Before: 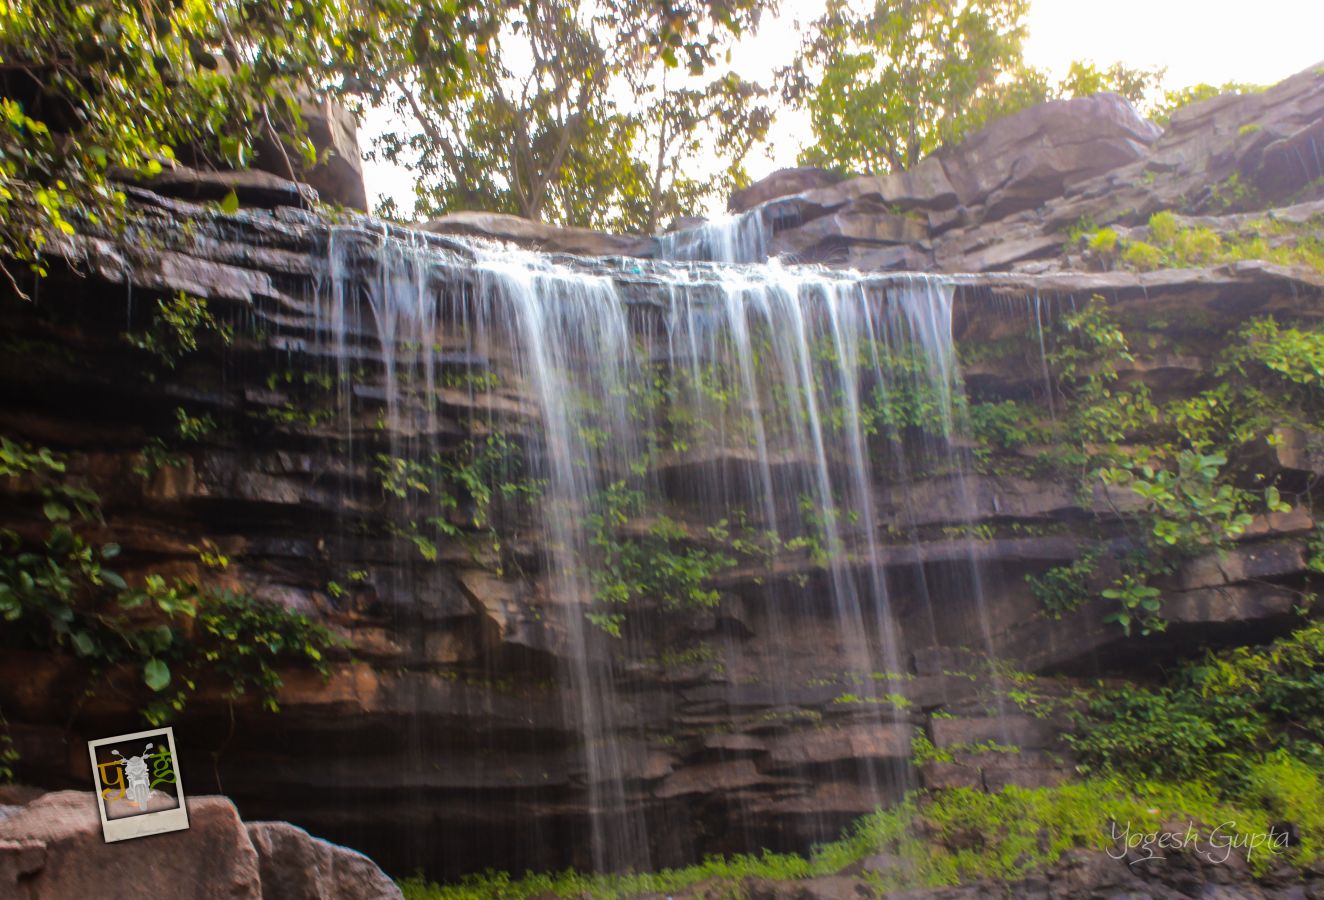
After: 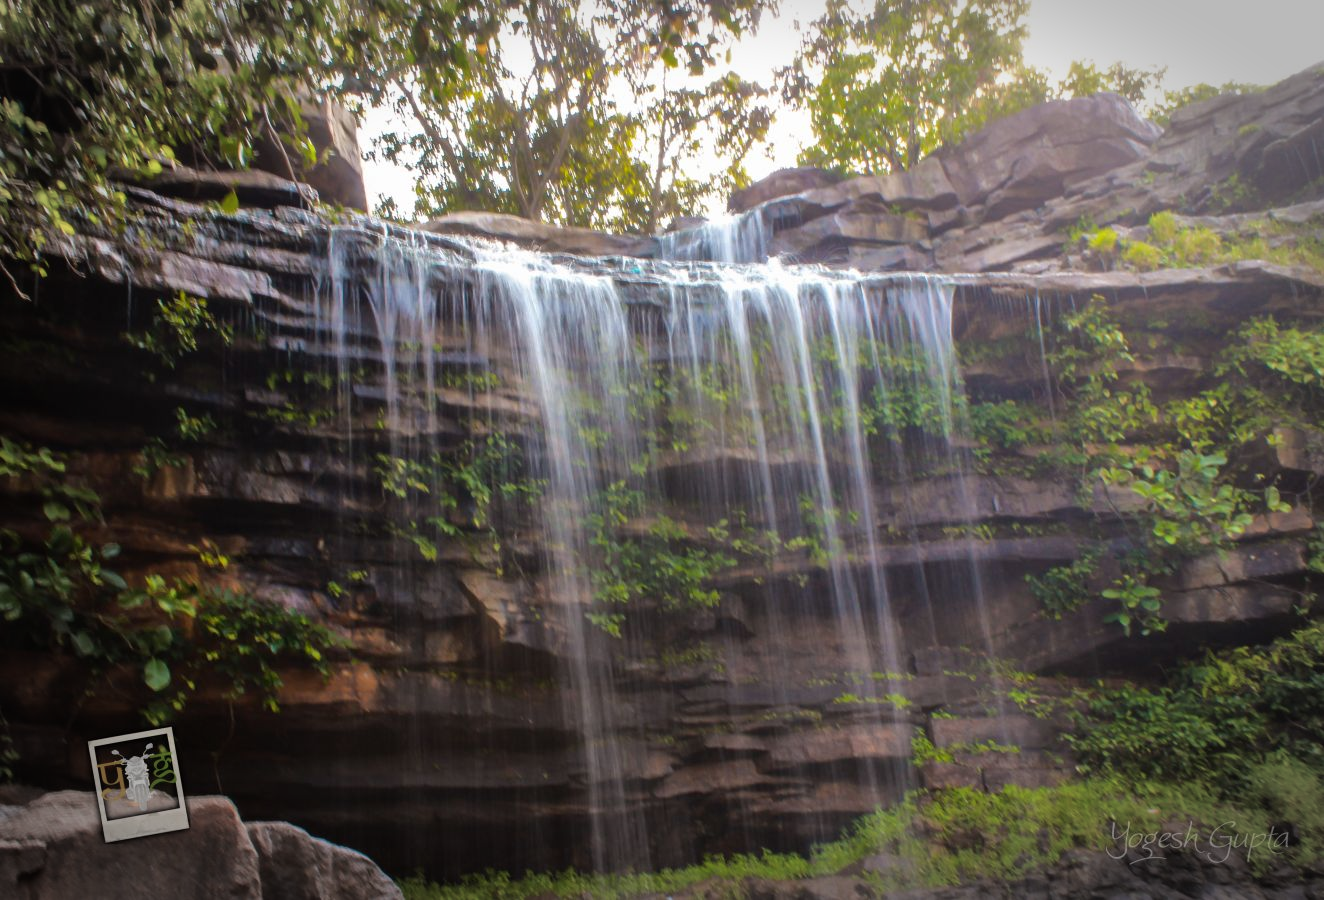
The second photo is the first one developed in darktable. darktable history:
vignetting: fall-off start 78.73%, width/height ratio 1.327, dithering 16-bit output
